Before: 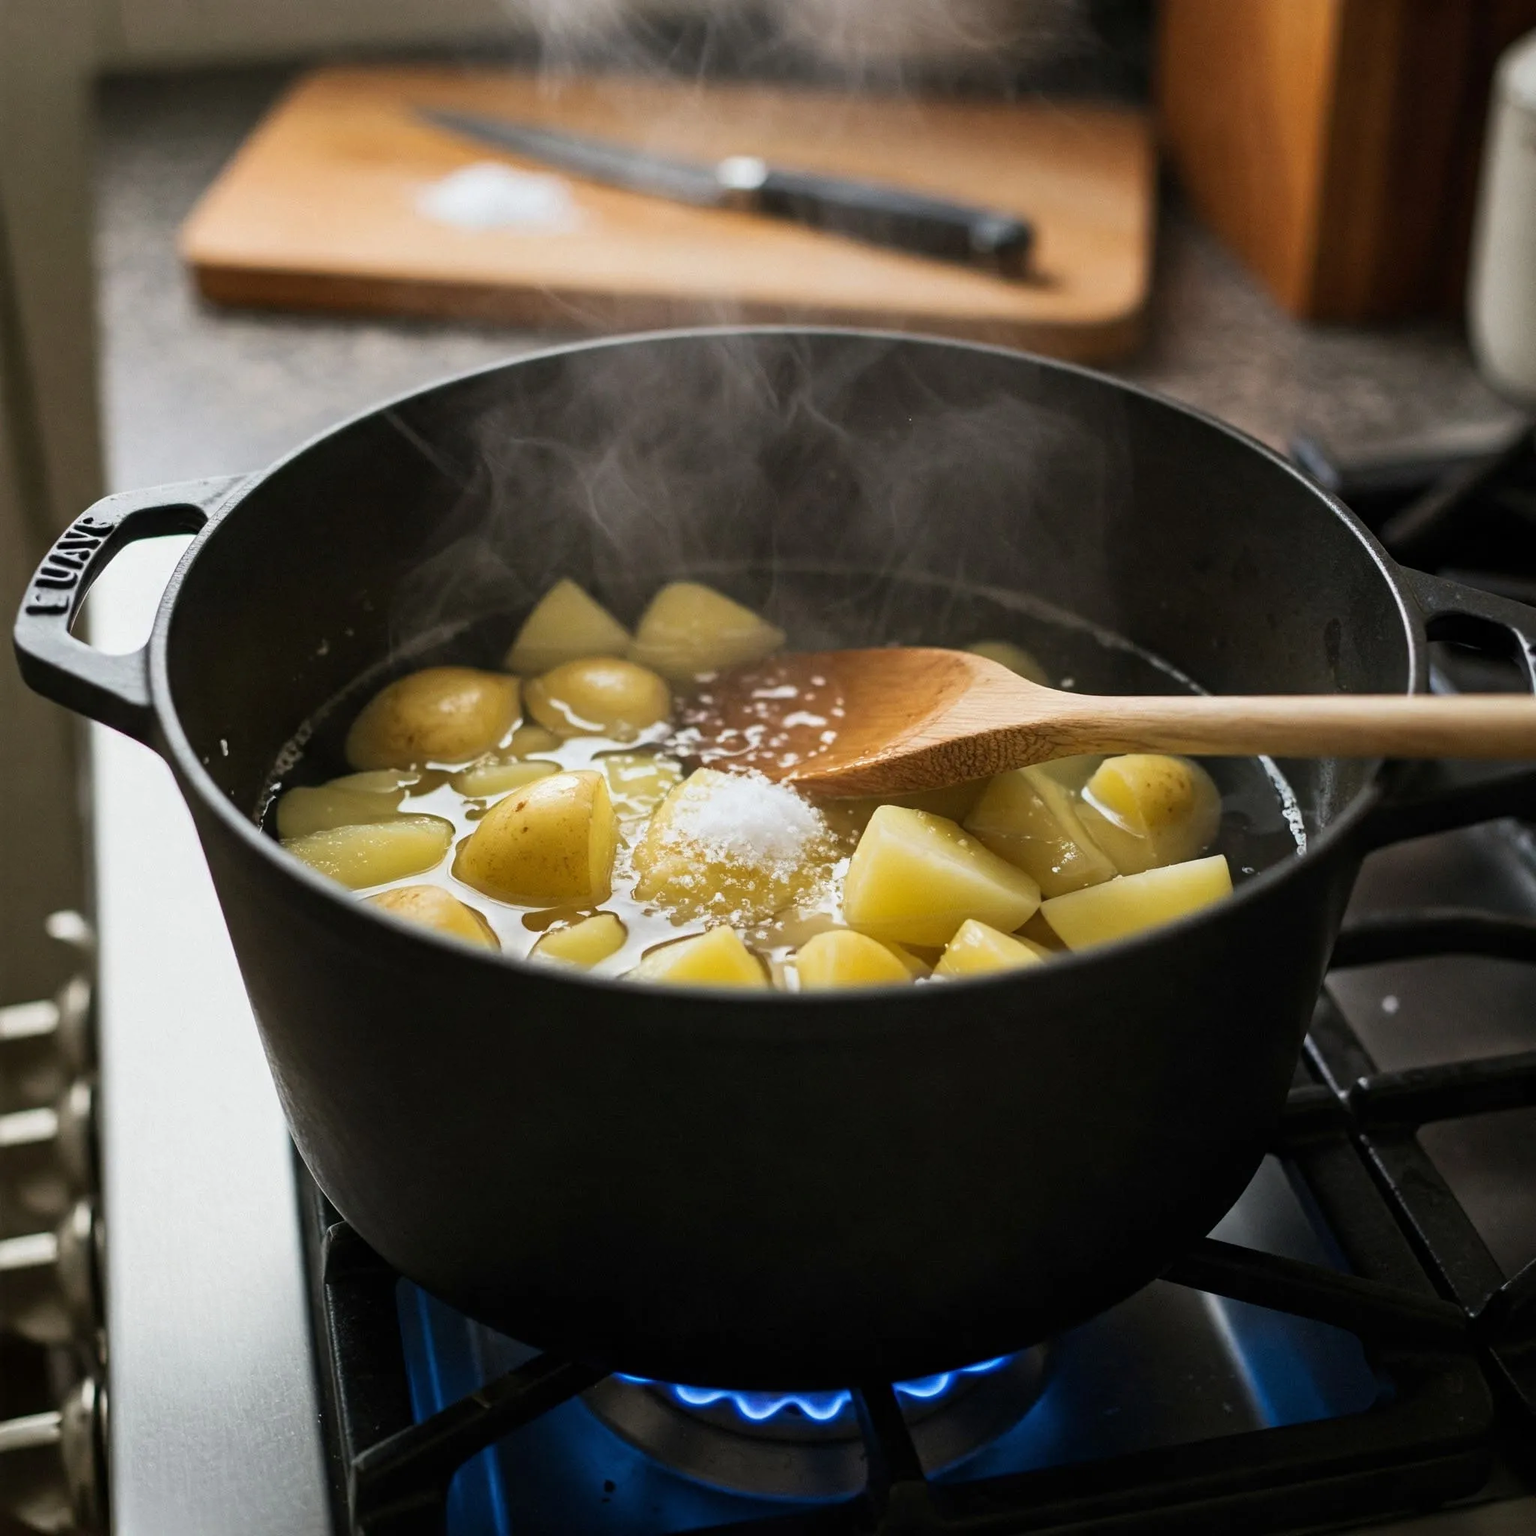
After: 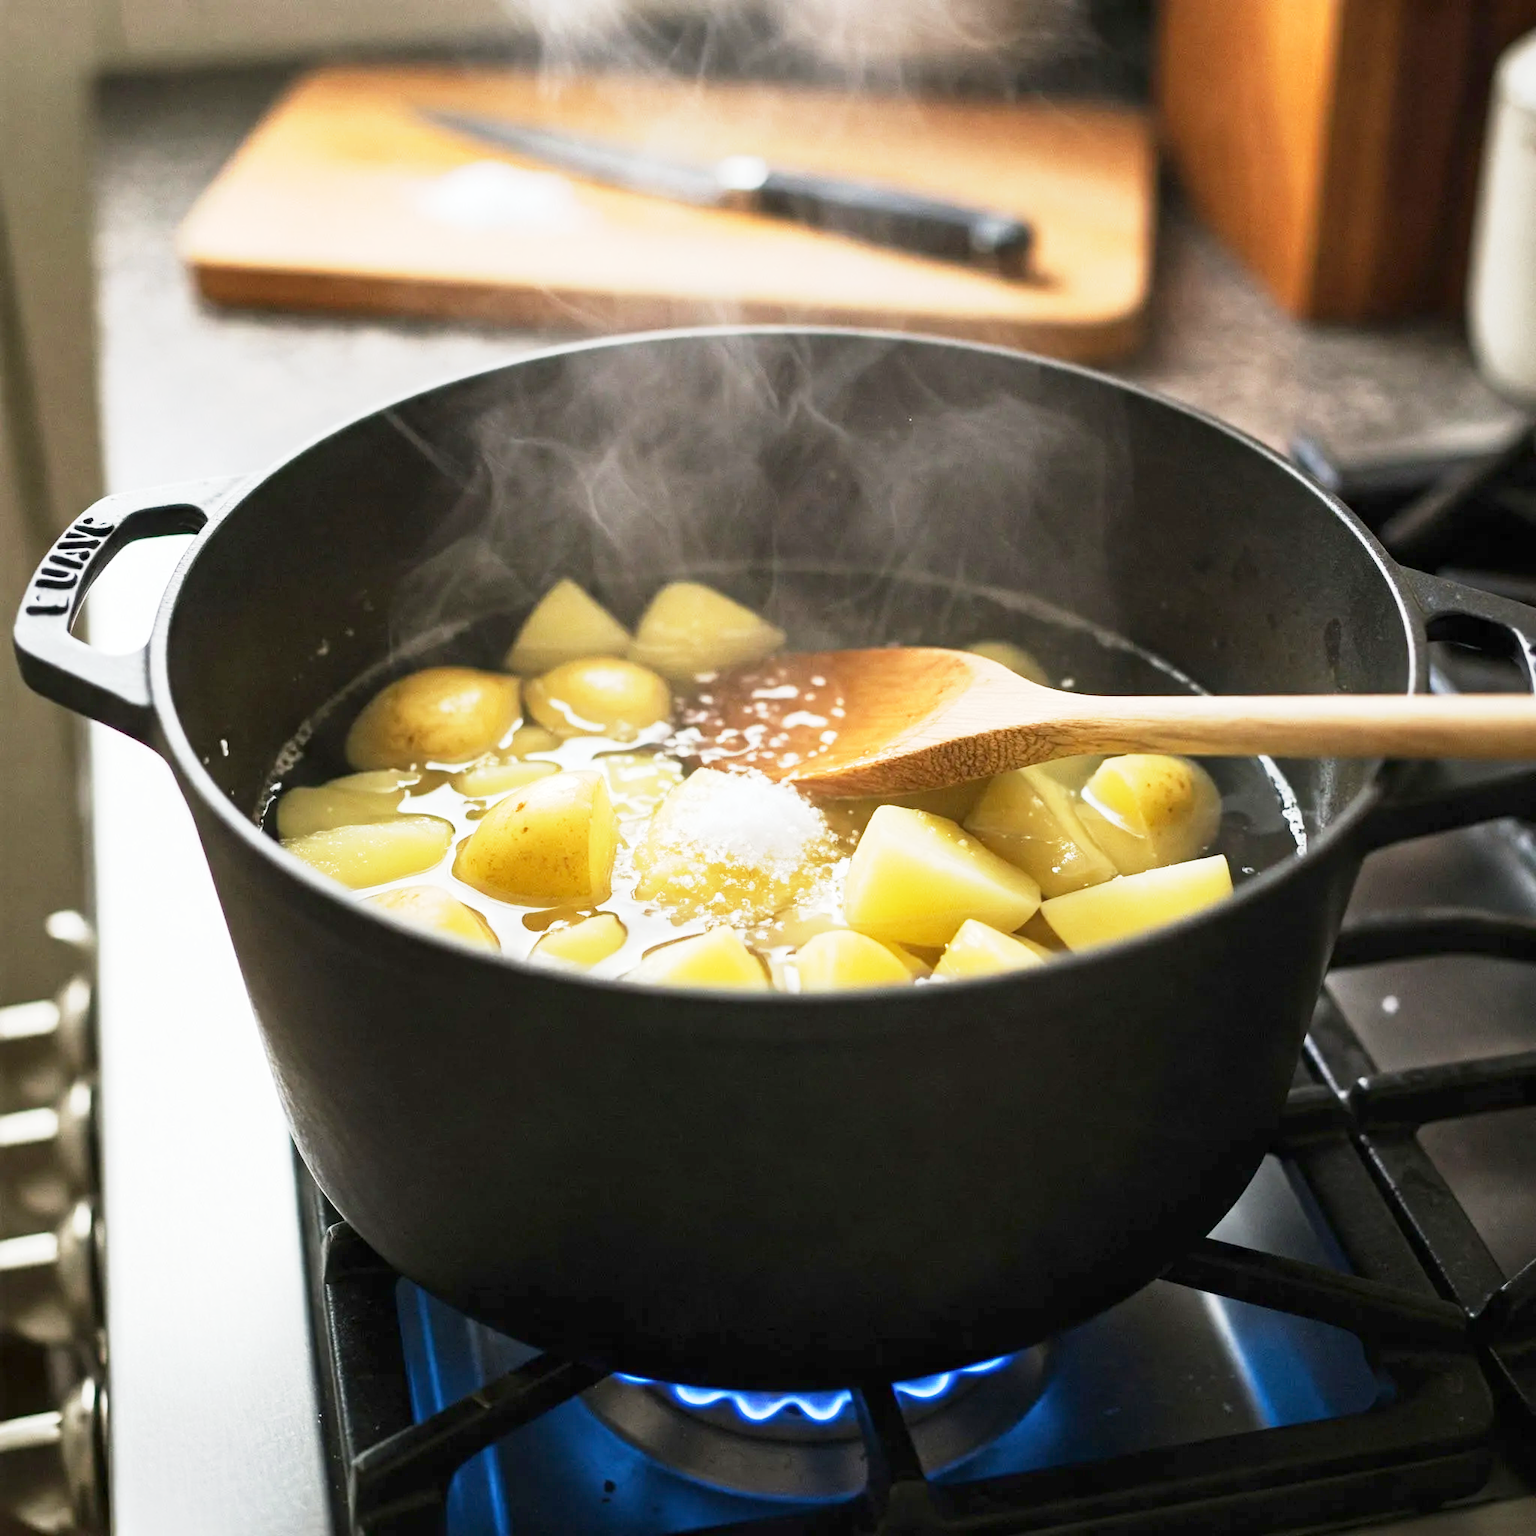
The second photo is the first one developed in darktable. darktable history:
color correction: highlights a* -0.137, highlights b* 0.137
exposure: black level correction 0, exposure 0.877 EV, compensate exposure bias true, compensate highlight preservation false
base curve: curves: ch0 [(0, 0) (0.088, 0.125) (0.176, 0.251) (0.354, 0.501) (0.613, 0.749) (1, 0.877)], preserve colors none
